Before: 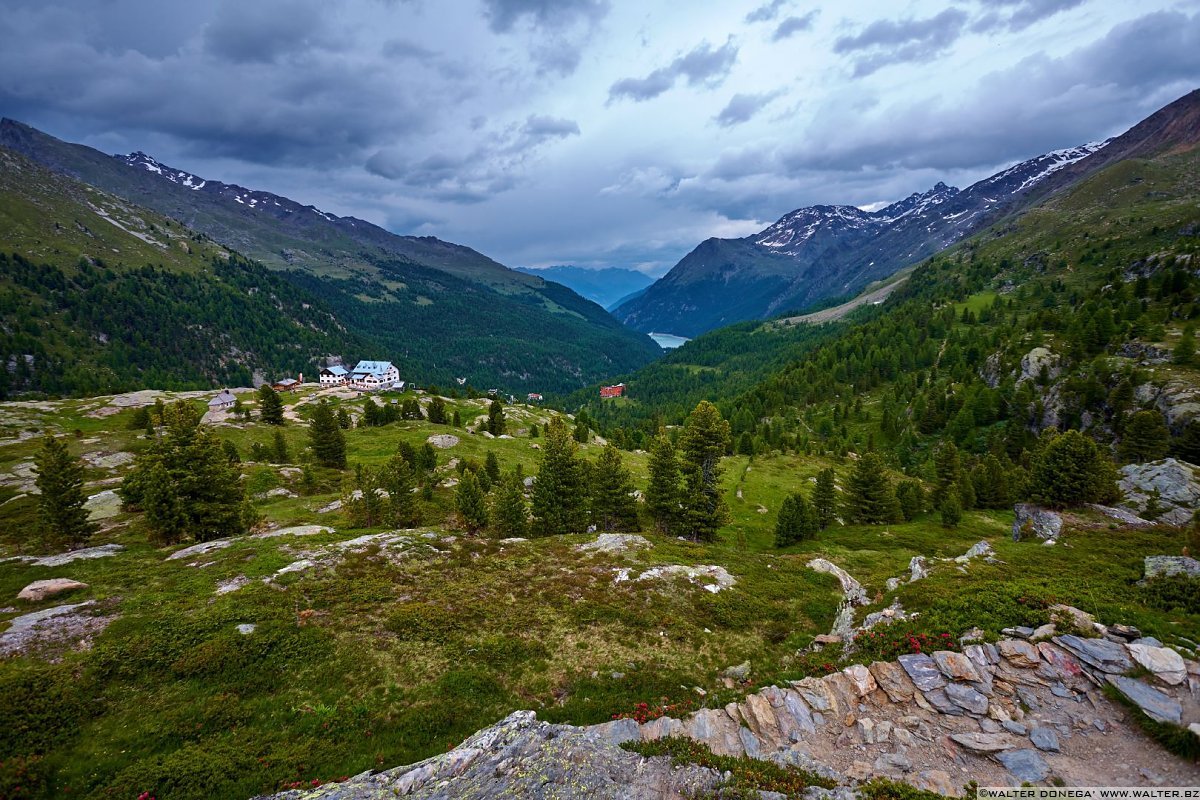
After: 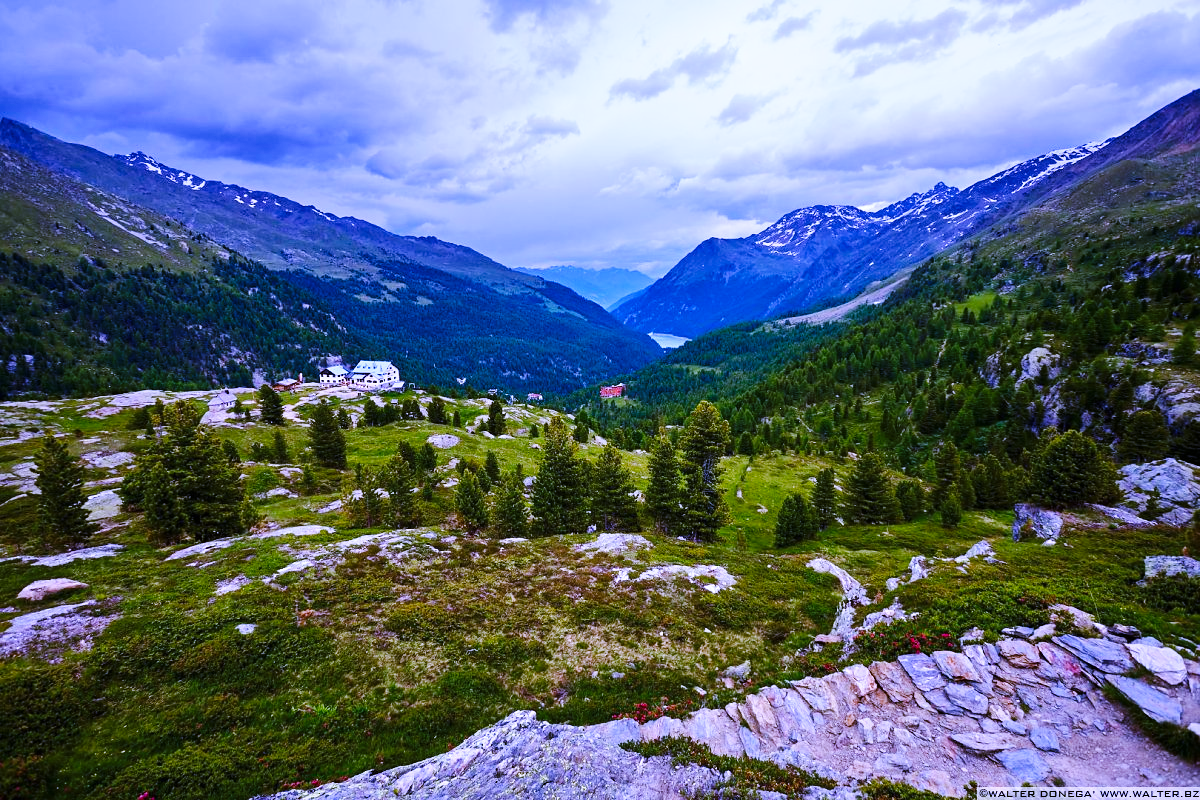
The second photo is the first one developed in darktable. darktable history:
base curve: curves: ch0 [(0, 0) (0.032, 0.025) (0.121, 0.166) (0.206, 0.329) (0.605, 0.79) (1, 1)], preserve colors none
white balance: red 0.98, blue 1.61
